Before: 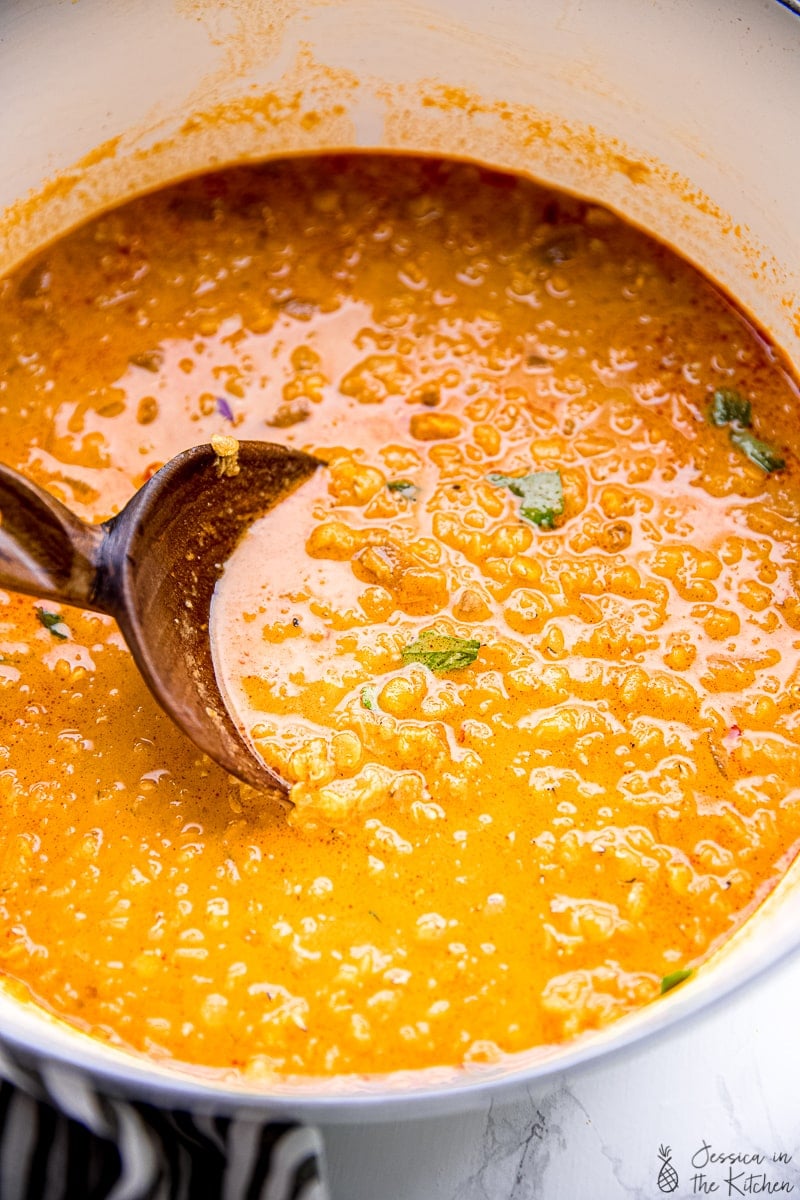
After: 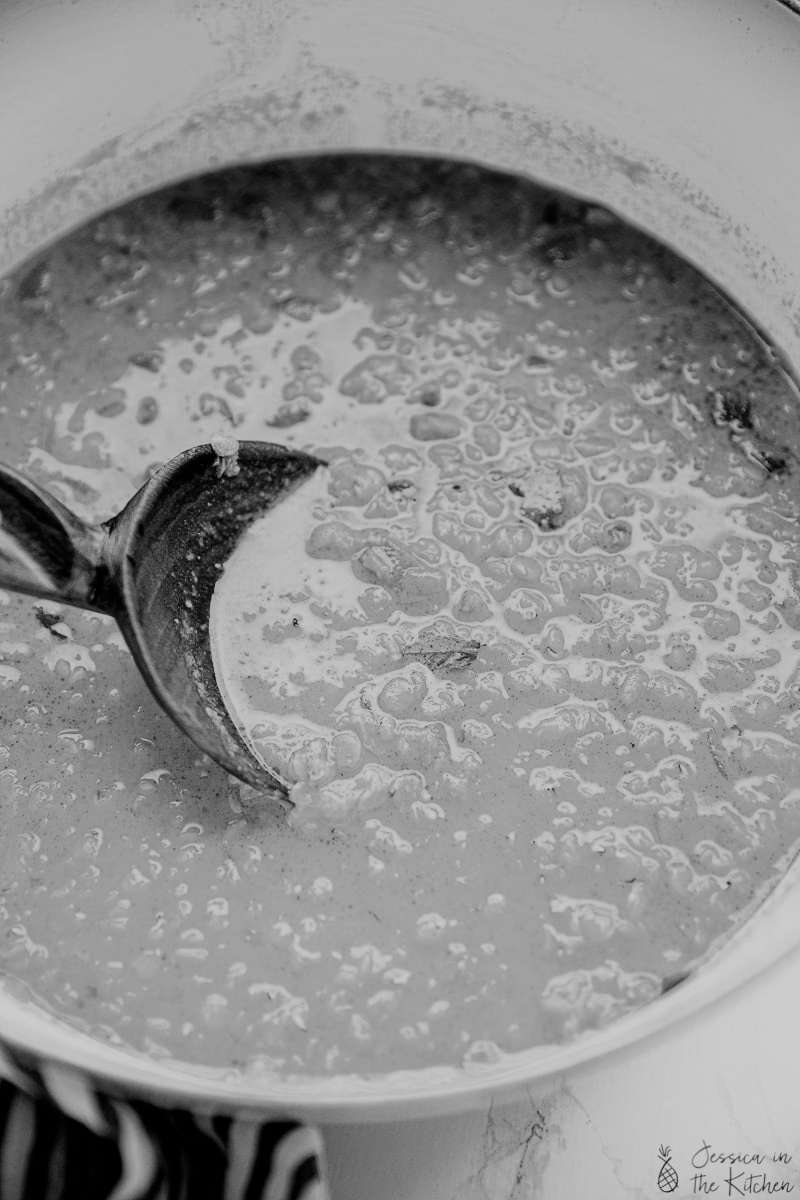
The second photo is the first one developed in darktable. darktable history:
color calibration: output gray [0.22, 0.42, 0.37, 0], gray › normalize channels true, illuminant same as pipeline (D50), adaptation XYZ, x 0.346, y 0.359, gamut compression 0
filmic rgb: black relative exposure -7.32 EV, white relative exposure 5.09 EV, hardness 3.2
color balance rgb: perceptual saturation grading › global saturation 25%, global vibrance 20%
velvia: strength 15%
